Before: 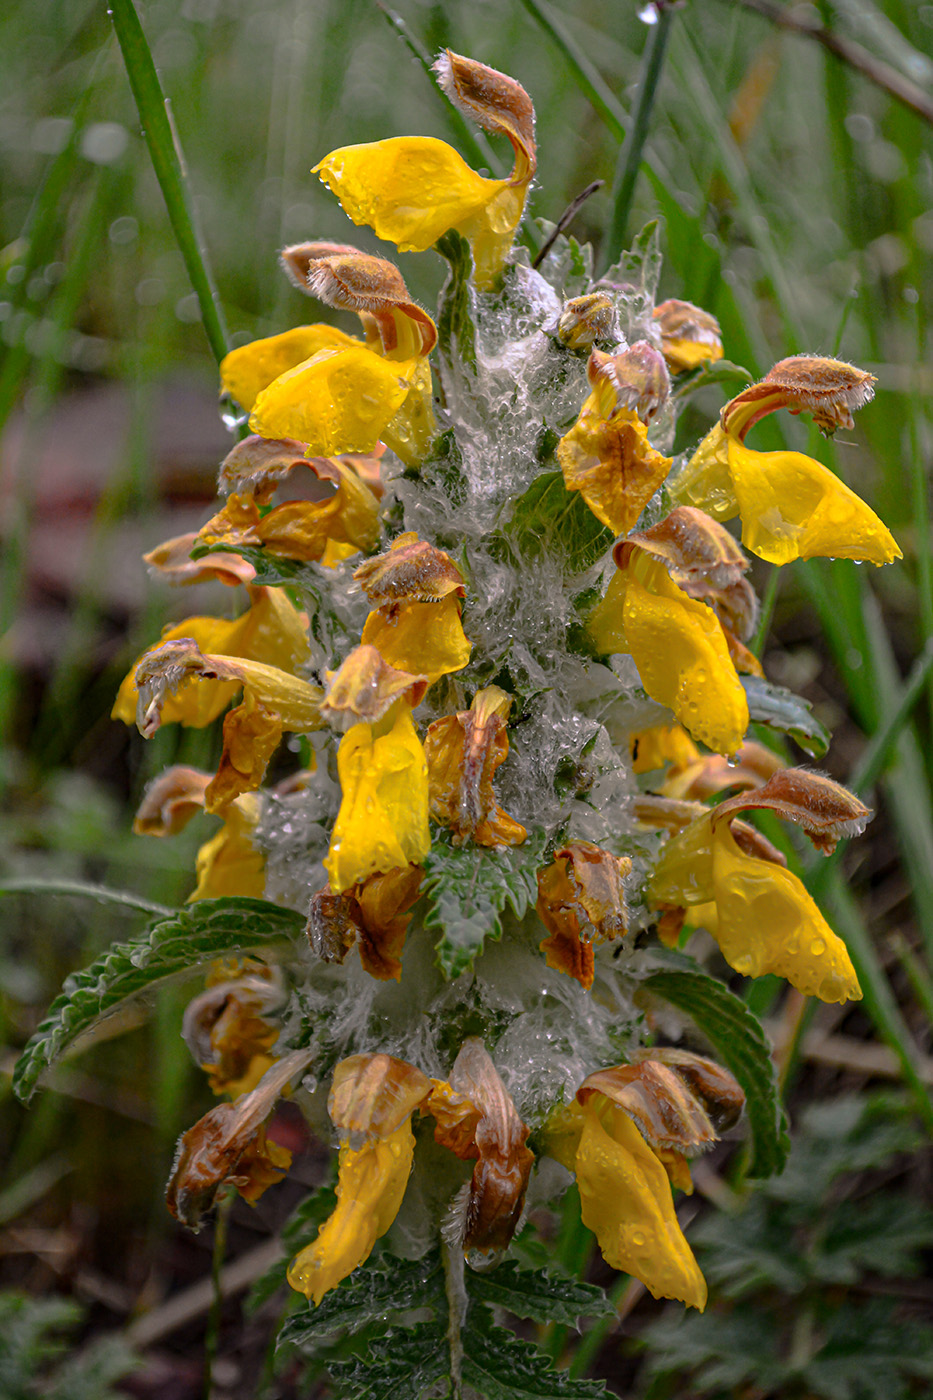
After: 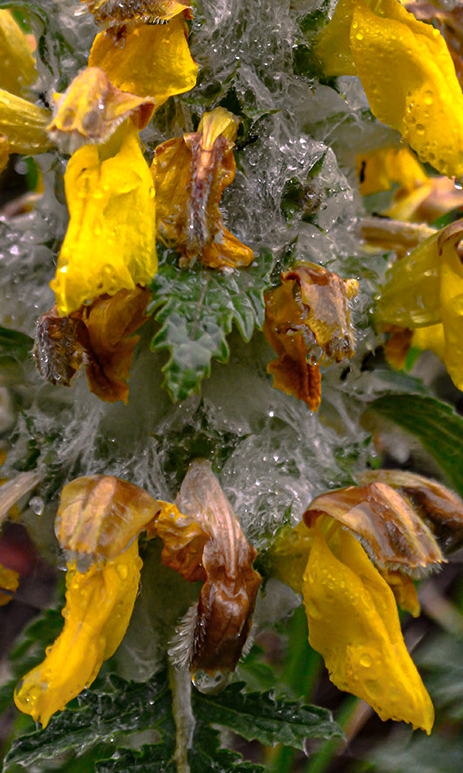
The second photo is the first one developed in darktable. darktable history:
crop: left 29.353%, top 41.29%, right 20.976%, bottom 3.476%
color balance rgb: perceptual saturation grading › global saturation 6.176%, perceptual brilliance grading › global brilliance 15.332%, perceptual brilliance grading › shadows -34.918%, global vibrance 20%
shadows and highlights: low approximation 0.01, soften with gaussian
